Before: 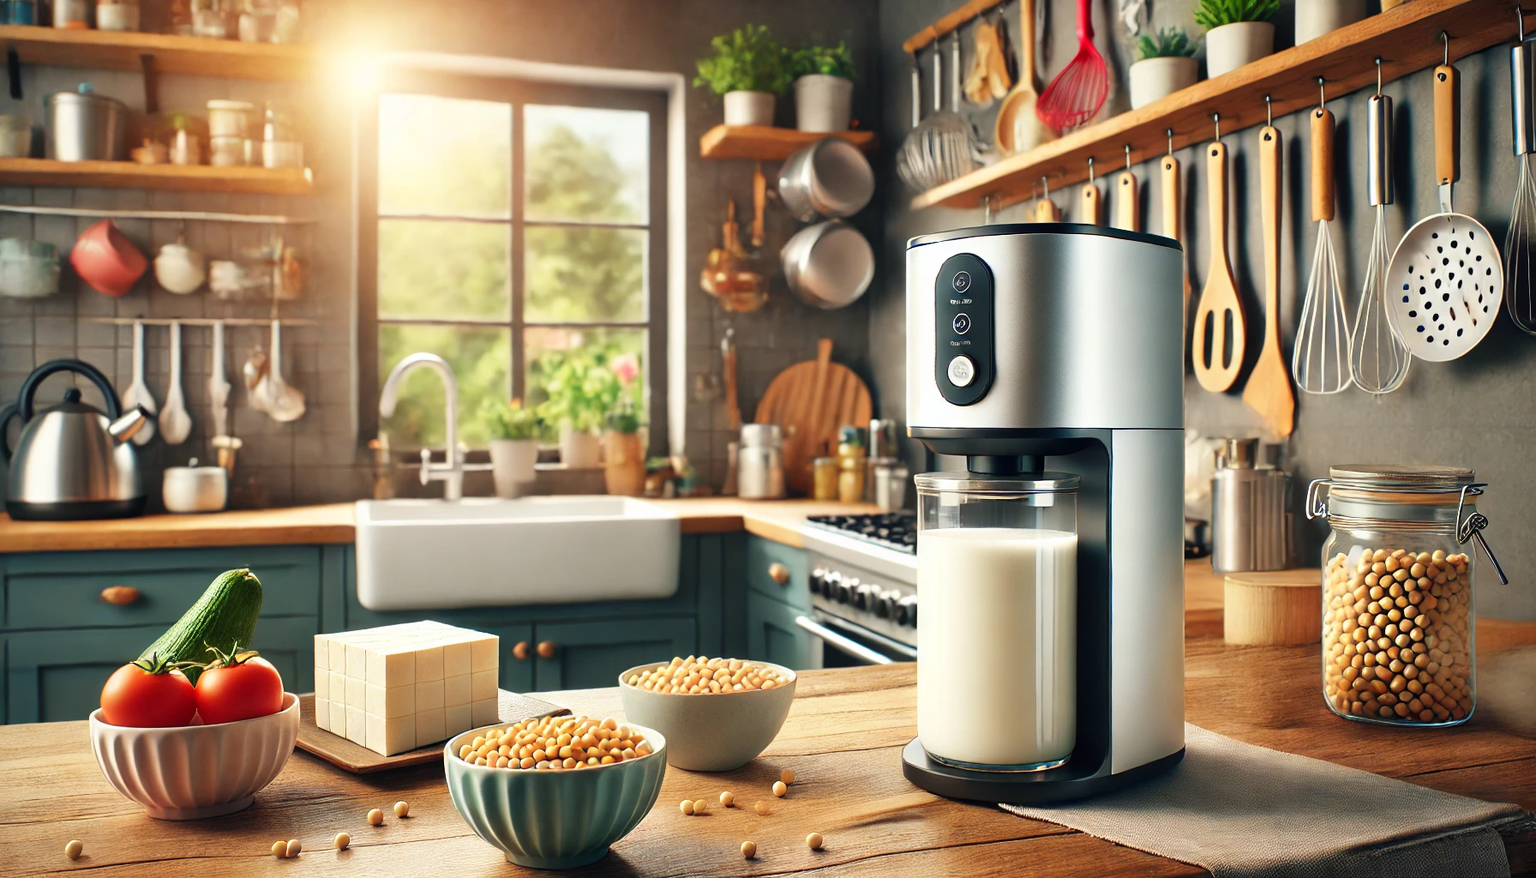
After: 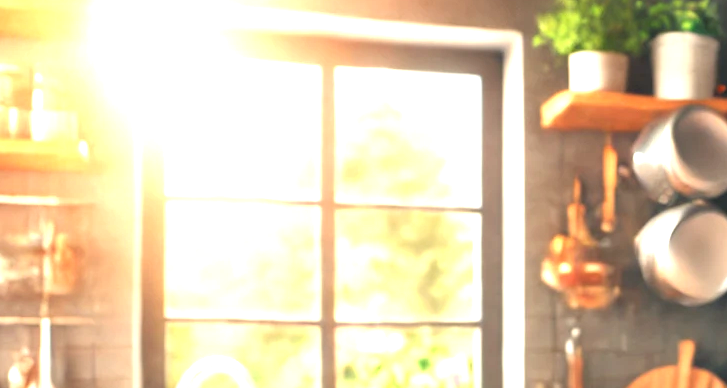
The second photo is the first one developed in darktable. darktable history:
white balance: emerald 1
crop: left 15.452%, top 5.459%, right 43.956%, bottom 56.62%
exposure: black level correction 0, exposure 1.45 EV, compensate exposure bias true, compensate highlight preservation false
